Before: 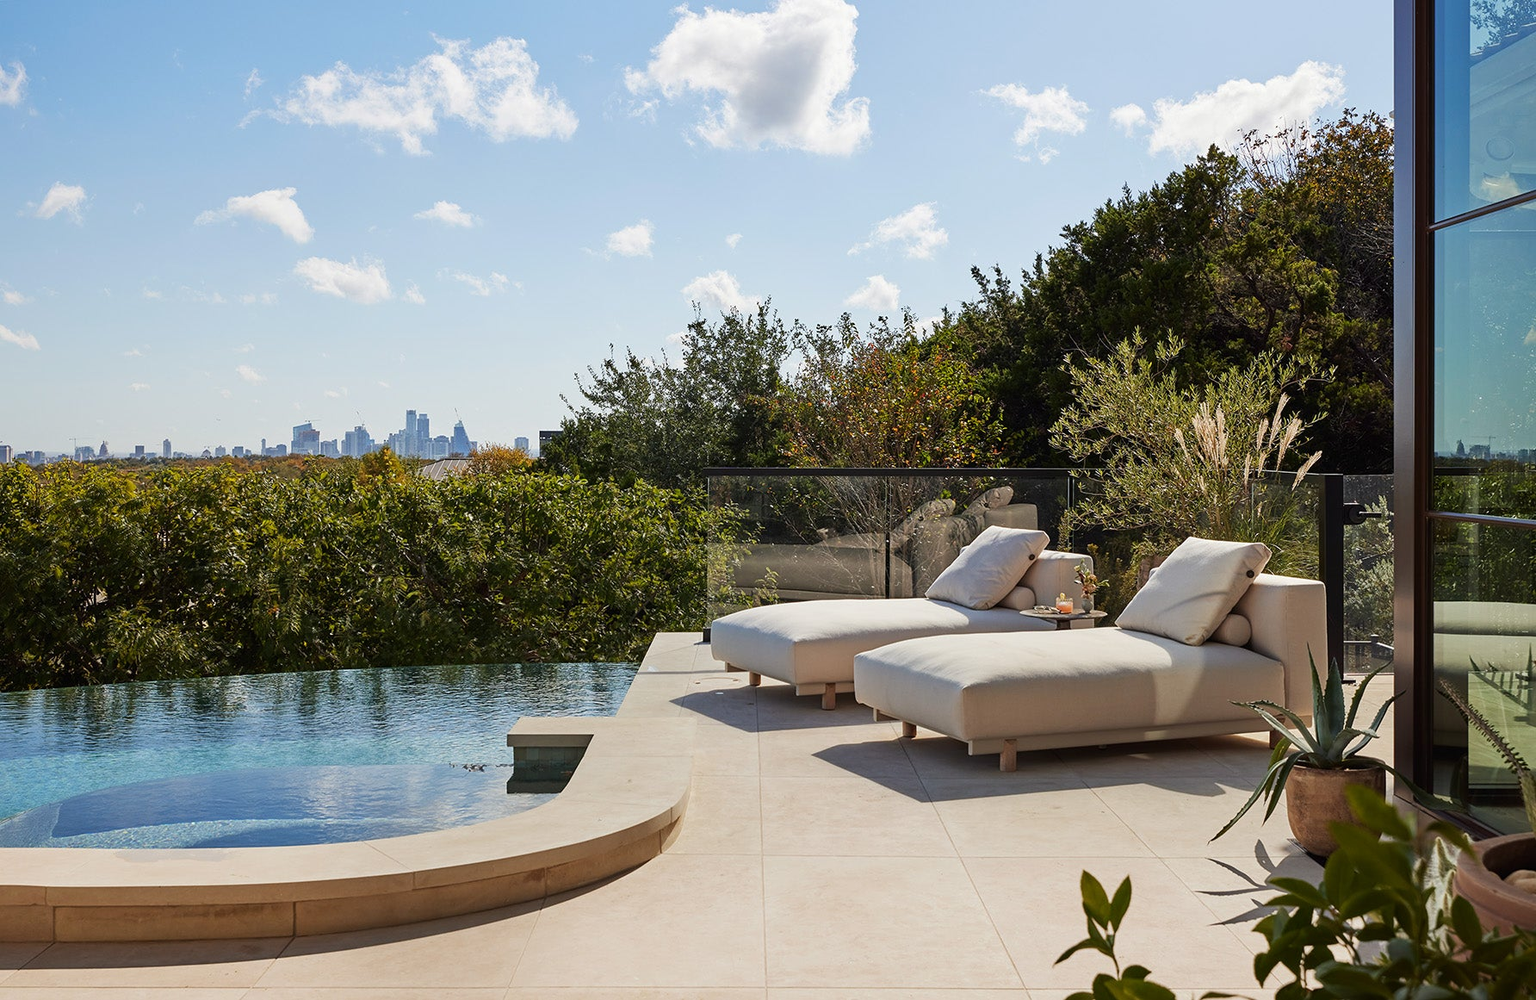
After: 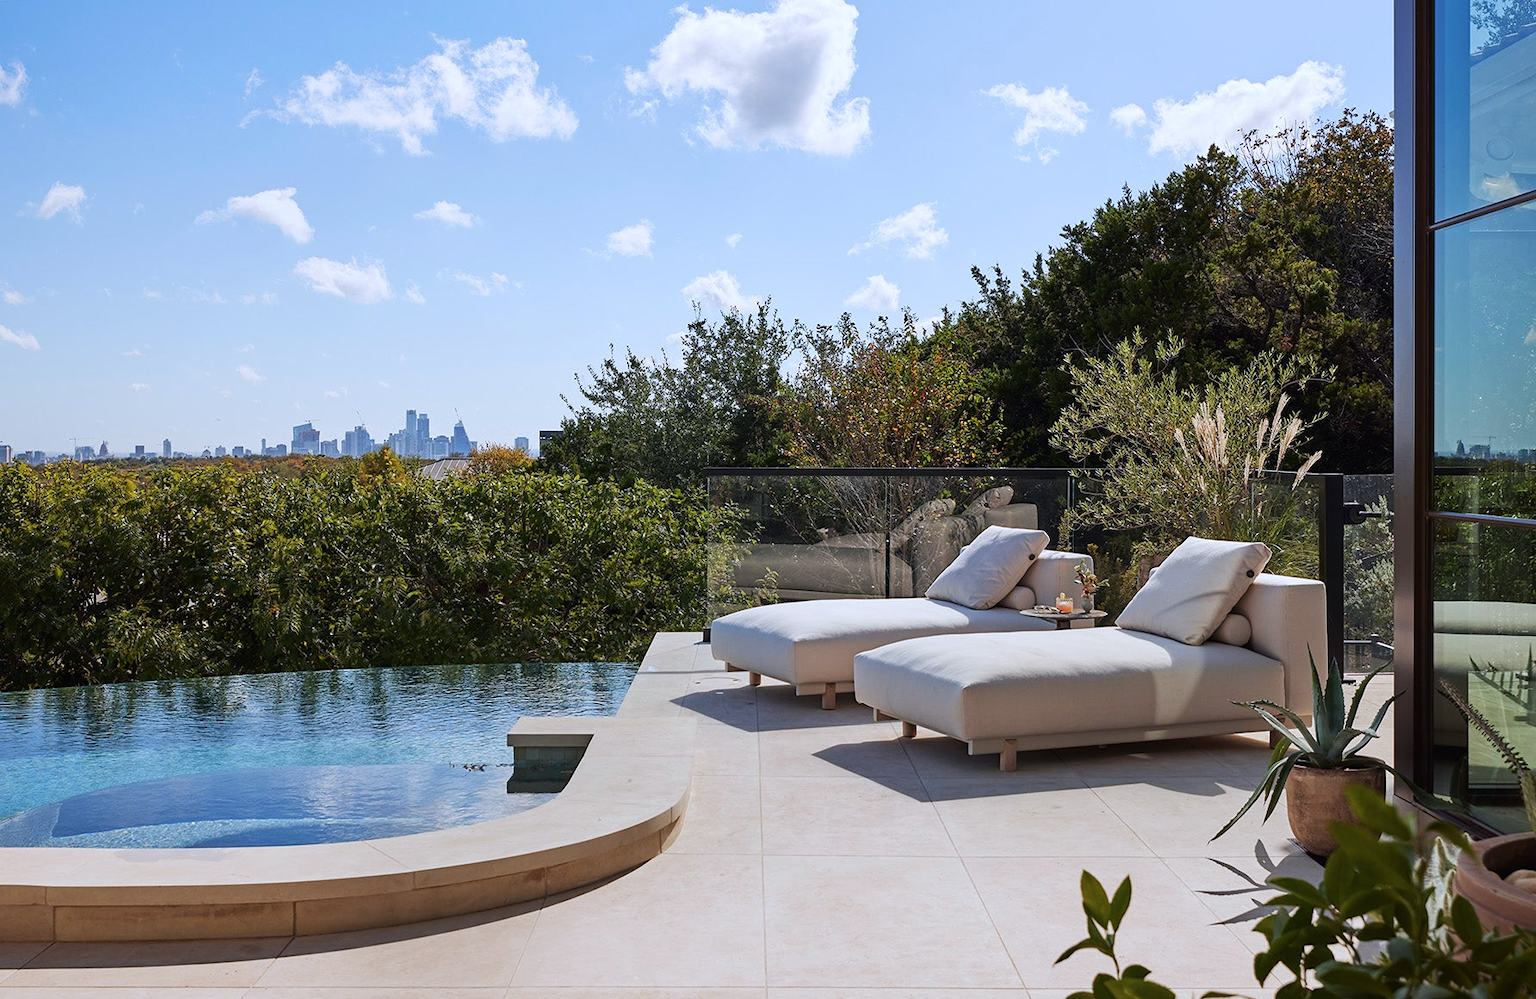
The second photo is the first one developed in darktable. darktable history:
color calibration: illuminant as shot in camera, x 0.366, y 0.379, temperature 4423.9 K
